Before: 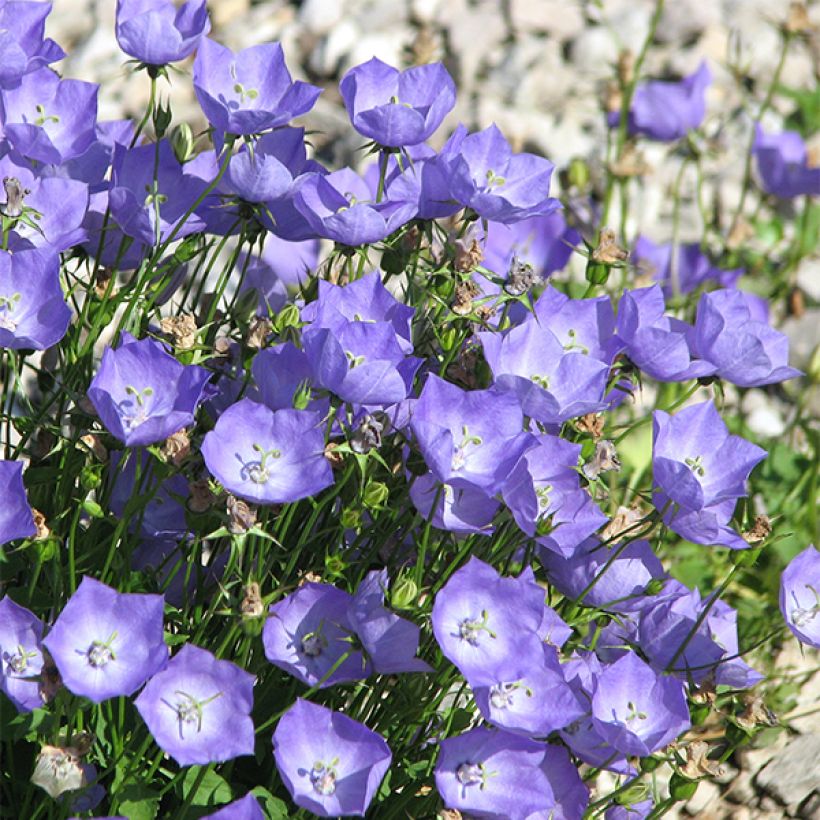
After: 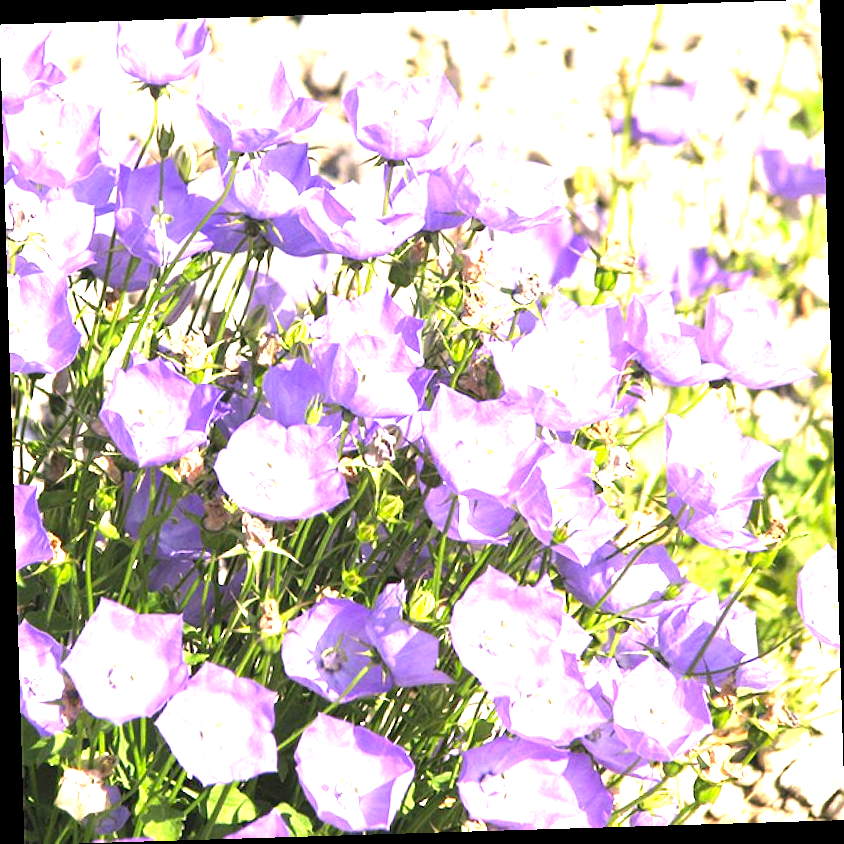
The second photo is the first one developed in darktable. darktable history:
rotate and perspective: rotation -1.75°, automatic cropping off
color correction: highlights a* 11.96, highlights b* 11.58
exposure: exposure 2.04 EV, compensate highlight preservation false
